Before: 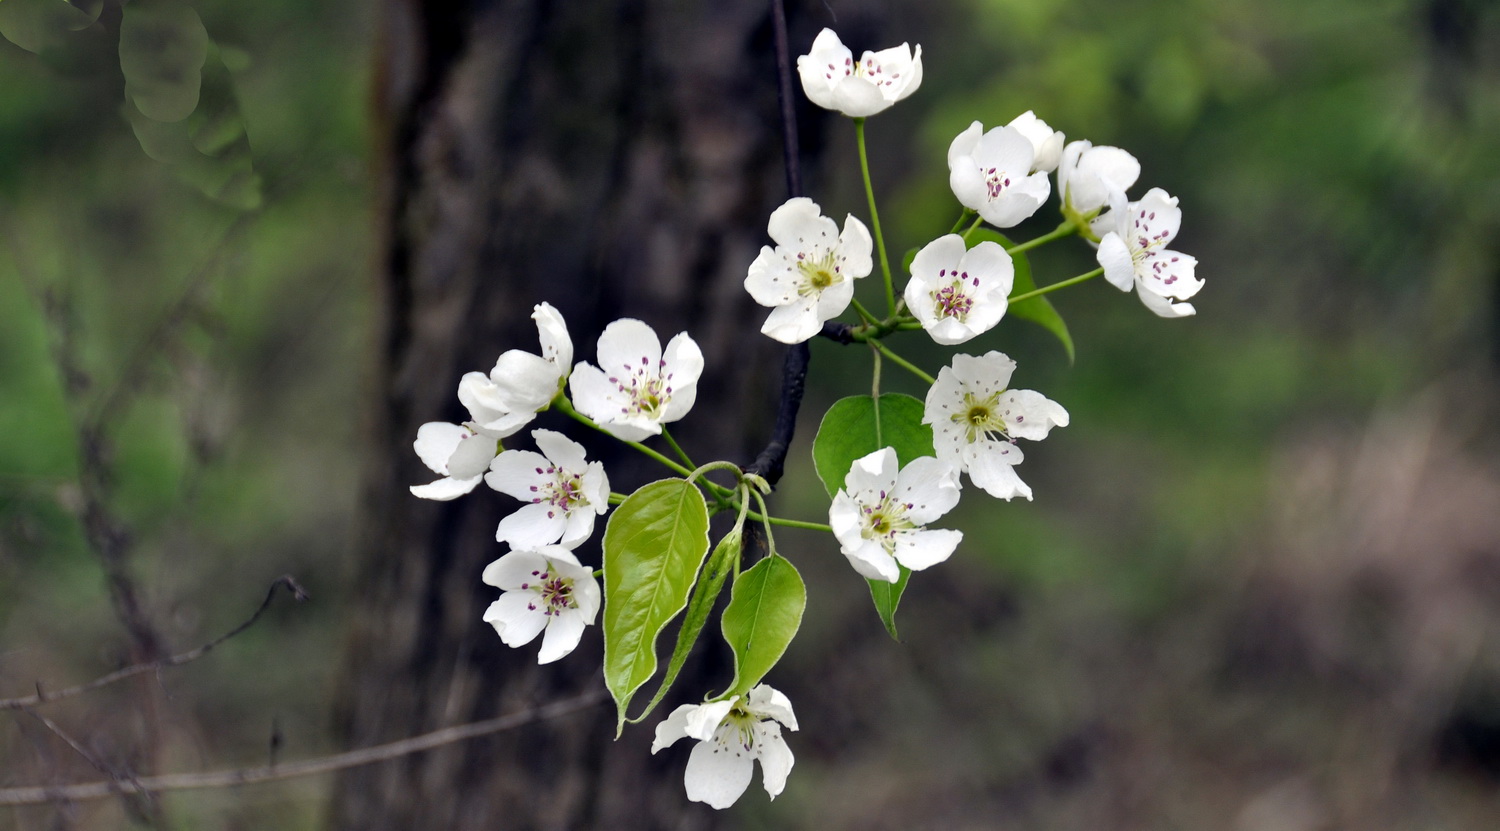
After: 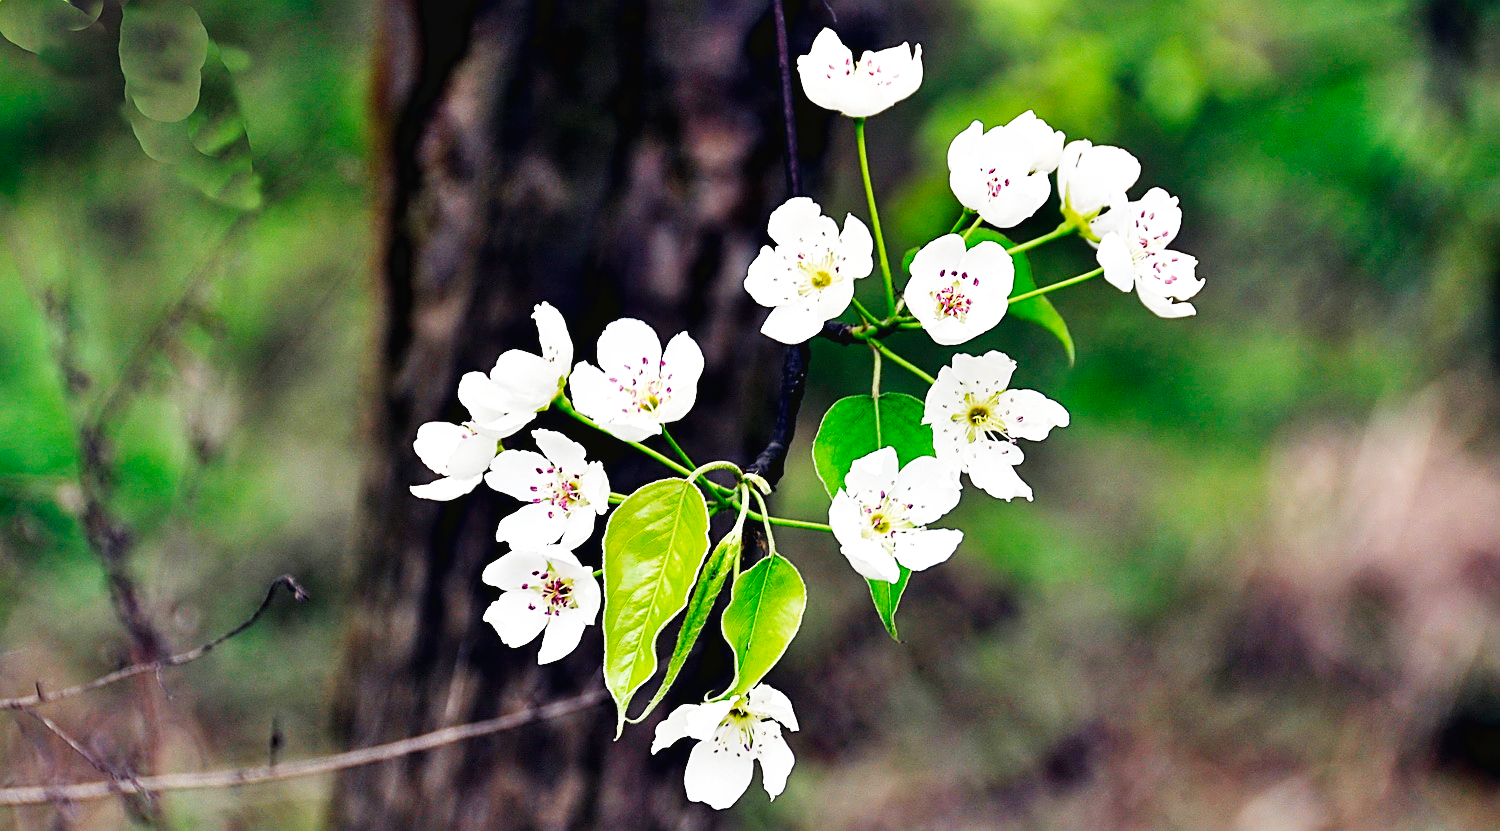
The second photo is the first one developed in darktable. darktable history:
sharpen: amount 0.74
base curve: curves: ch0 [(0, 0.003) (0.001, 0.002) (0.006, 0.004) (0.02, 0.022) (0.048, 0.086) (0.094, 0.234) (0.162, 0.431) (0.258, 0.629) (0.385, 0.8) (0.548, 0.918) (0.751, 0.988) (1, 1)], preserve colors none
